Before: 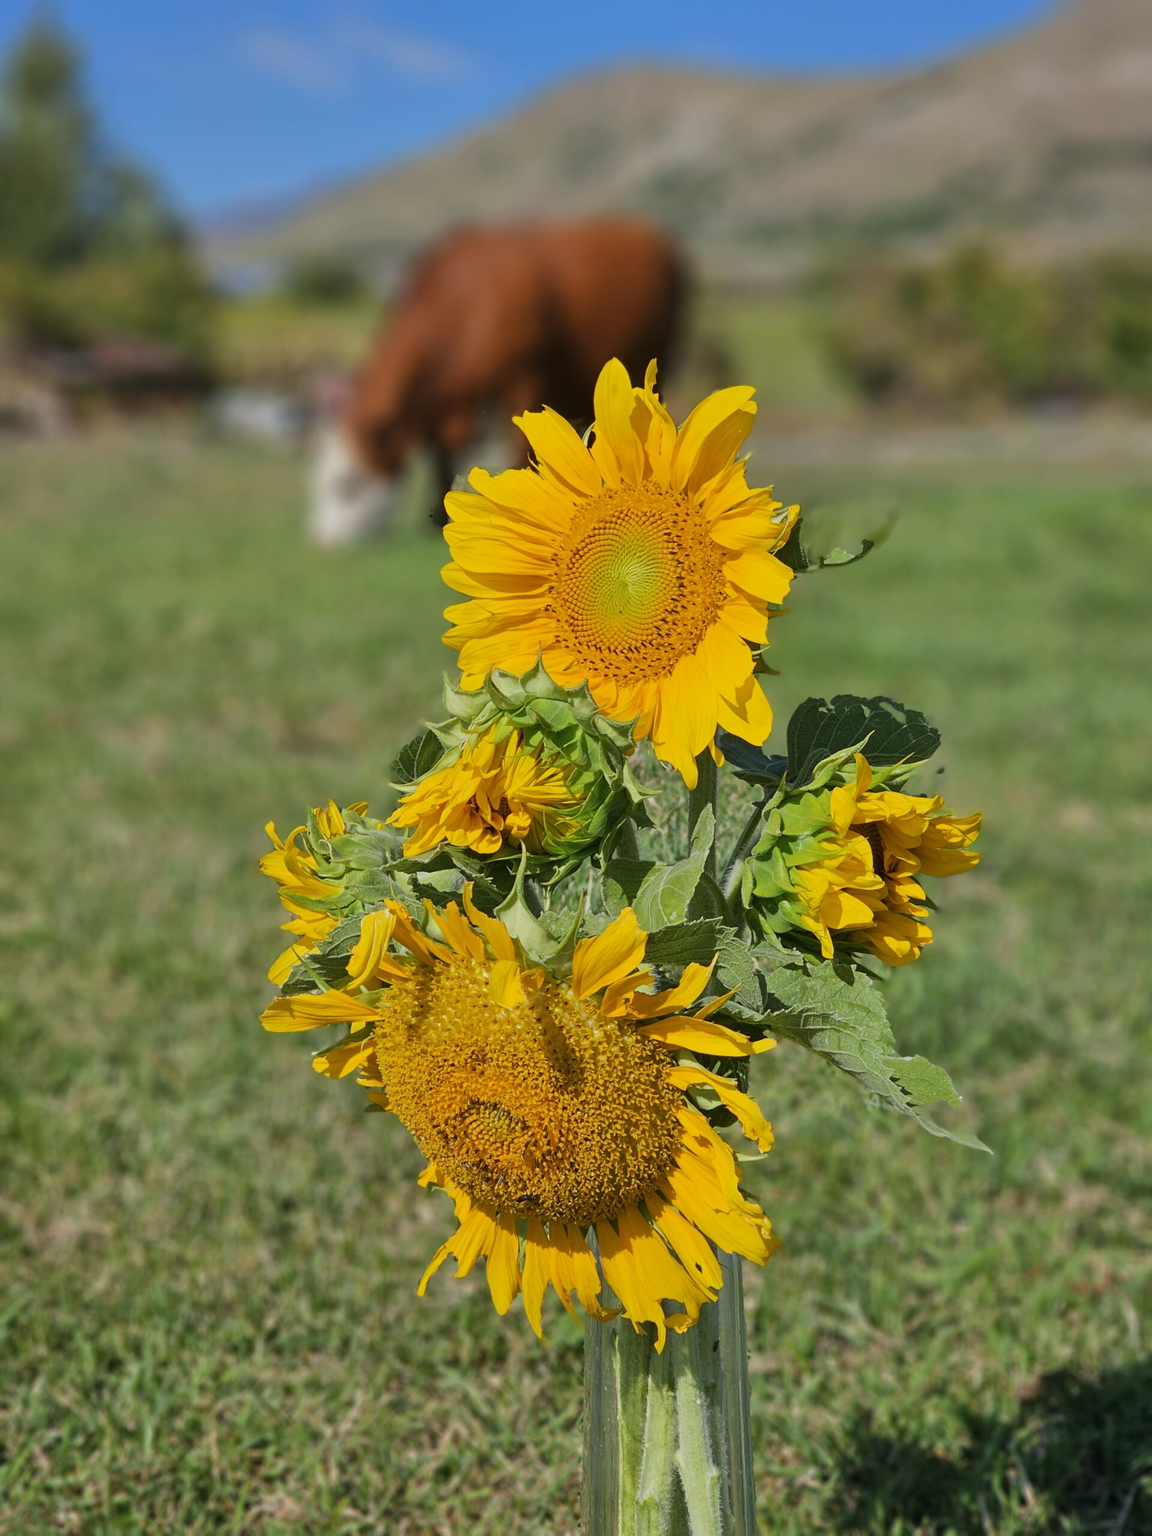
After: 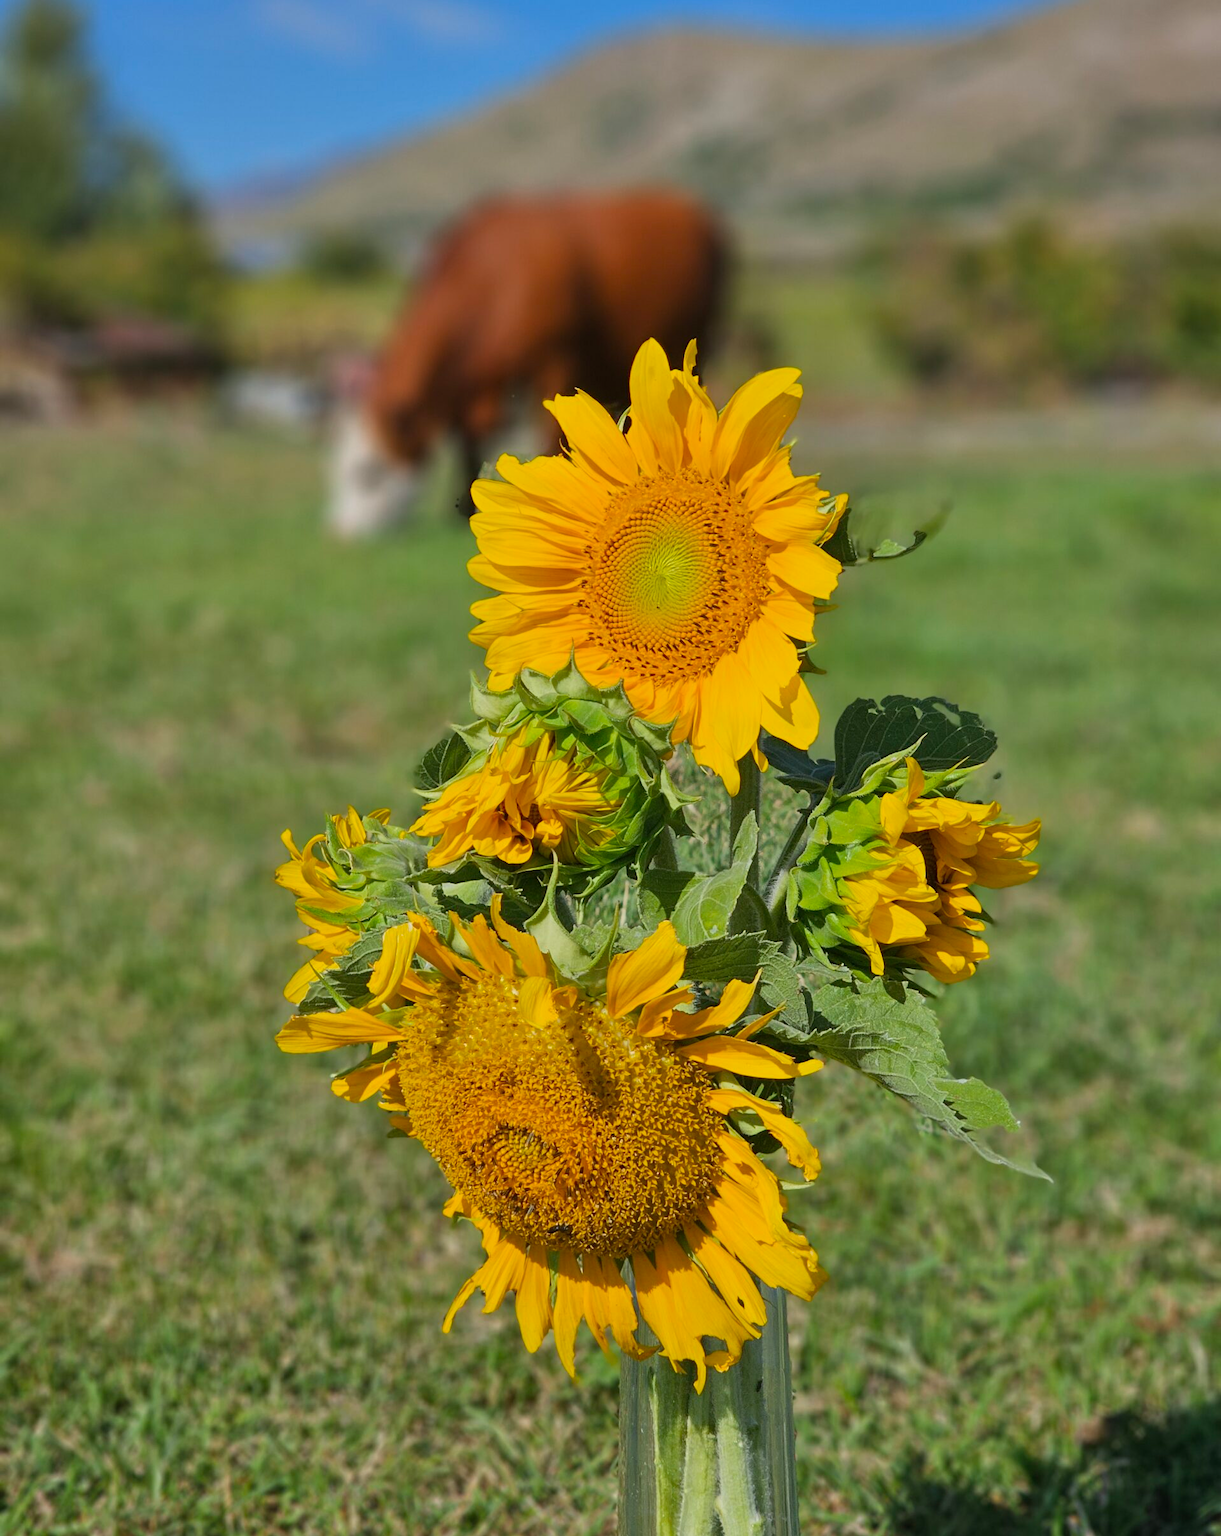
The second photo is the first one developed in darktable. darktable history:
crop and rotate: top 2.572%, bottom 3.084%
